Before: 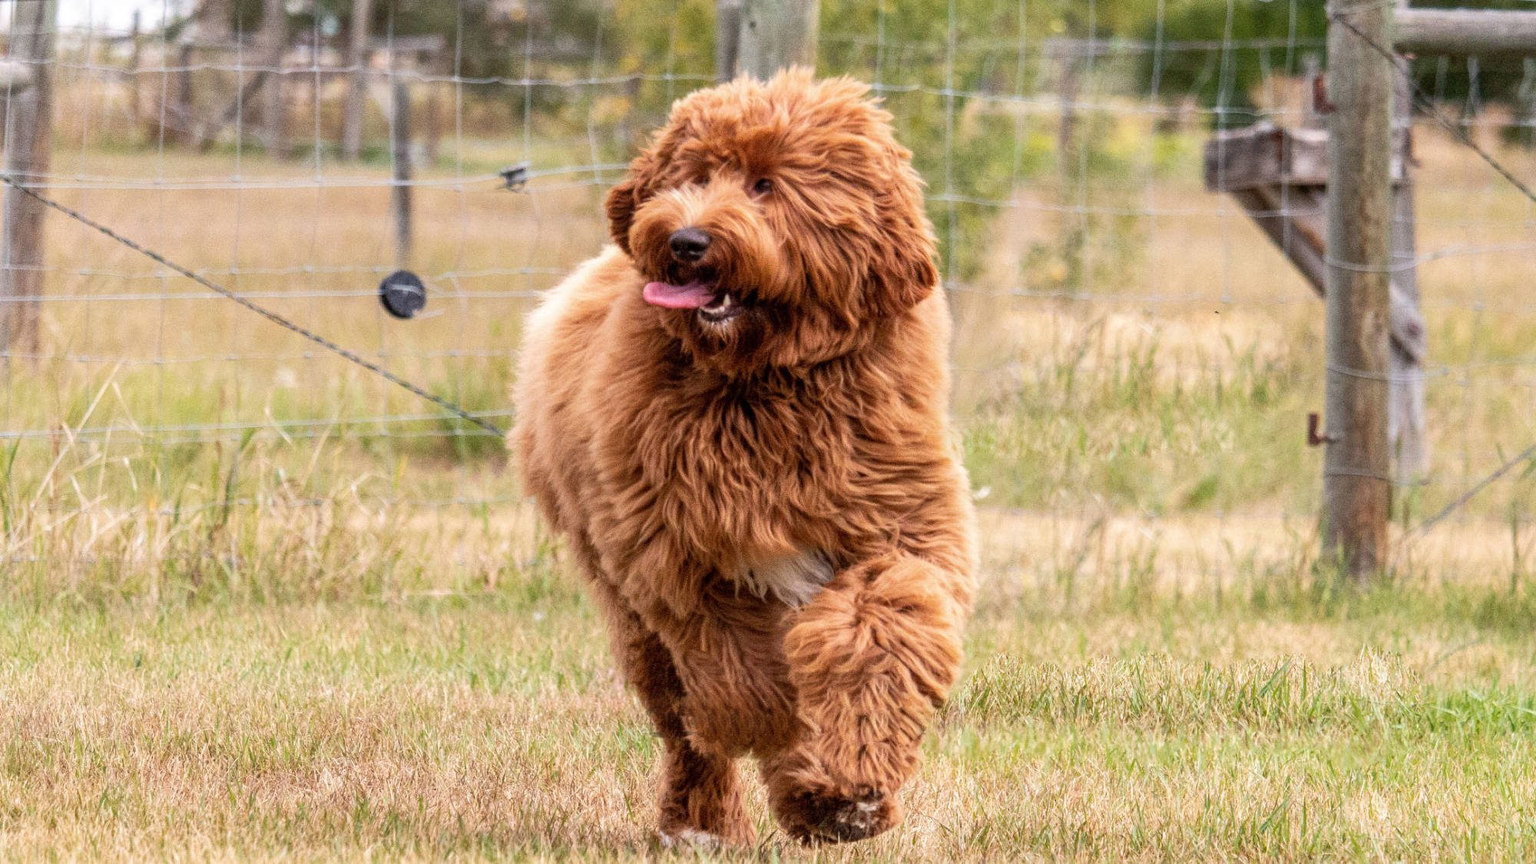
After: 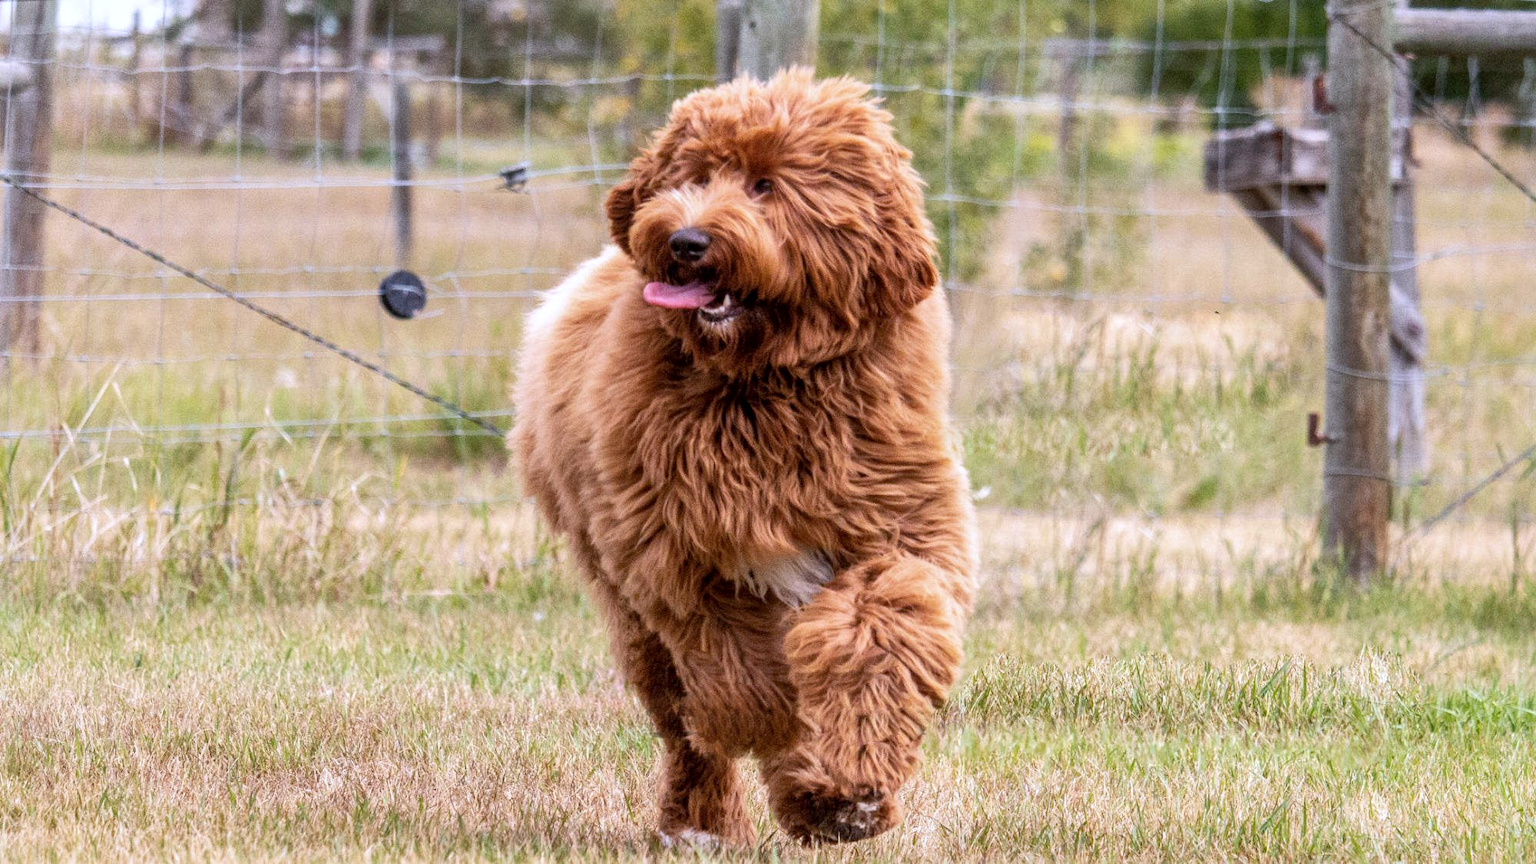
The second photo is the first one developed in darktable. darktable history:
white balance: red 0.967, blue 1.119, emerald 0.756
local contrast: mode bilateral grid, contrast 20, coarseness 50, detail 120%, midtone range 0.2
